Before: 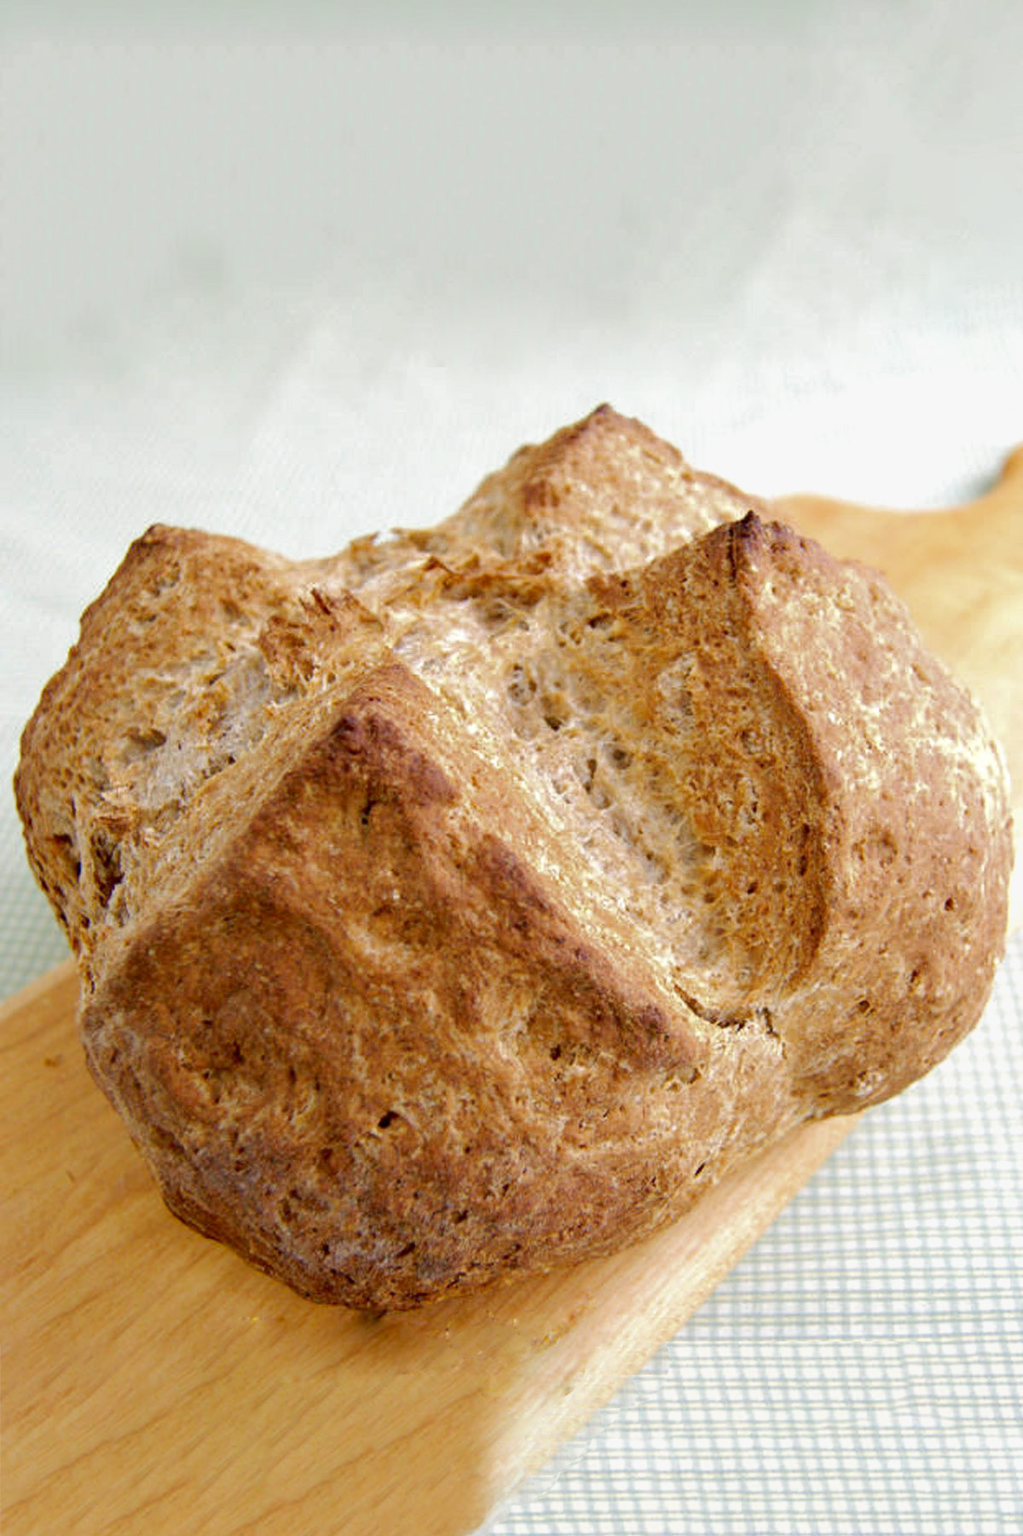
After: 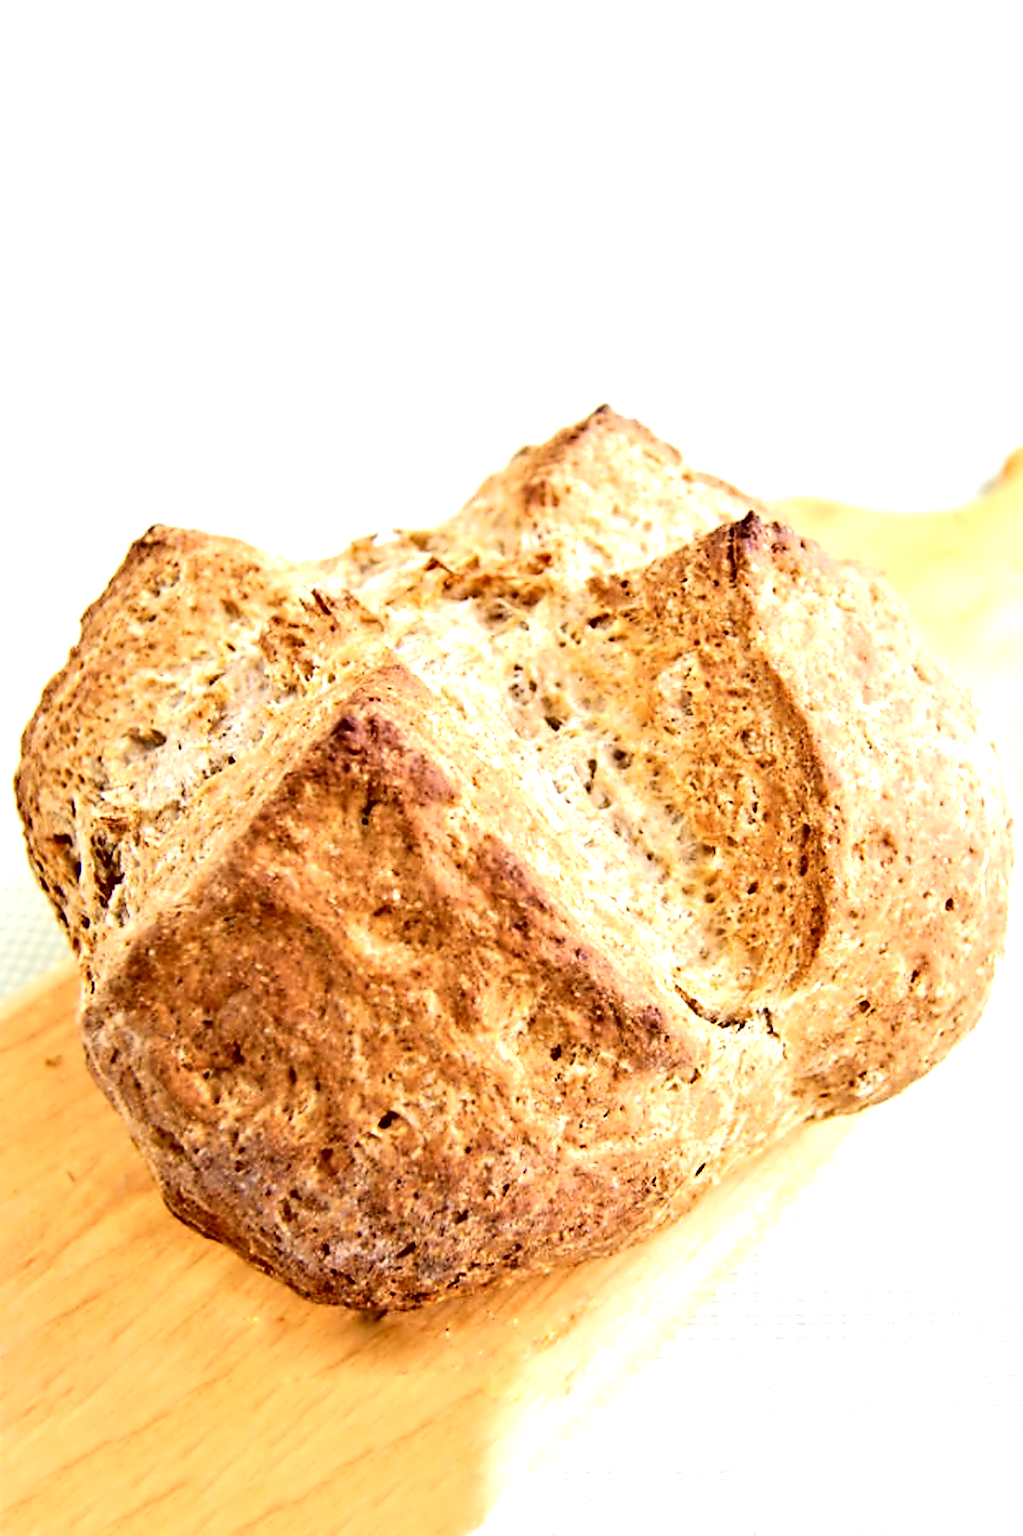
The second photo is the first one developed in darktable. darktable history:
tone curve: curves: ch0 [(0, 0.009) (0.037, 0.035) (0.131, 0.126) (0.275, 0.28) (0.476, 0.514) (0.617, 0.667) (0.704, 0.759) (0.813, 0.863) (0.911, 0.931) (0.997, 1)]; ch1 [(0, 0) (0.318, 0.271) (0.444, 0.438) (0.493, 0.496) (0.508, 0.5) (0.534, 0.535) (0.57, 0.582) (0.65, 0.664) (0.746, 0.764) (1, 1)]; ch2 [(0, 0) (0.246, 0.24) (0.36, 0.381) (0.415, 0.434) (0.476, 0.492) (0.502, 0.499) (0.522, 0.518) (0.533, 0.534) (0.586, 0.598) (0.634, 0.643) (0.706, 0.717) (0.853, 0.83) (1, 0.951)], color space Lab, independent channels, preserve colors none
exposure: black level correction 0, exposure 1.015 EV, compensate exposure bias true, compensate highlight preservation false
contrast equalizer: octaves 7, y [[0.5, 0.542, 0.583, 0.625, 0.667, 0.708], [0.5 ×6], [0.5 ×6], [0, 0.033, 0.067, 0.1, 0.133, 0.167], [0, 0.05, 0.1, 0.15, 0.2, 0.25]]
